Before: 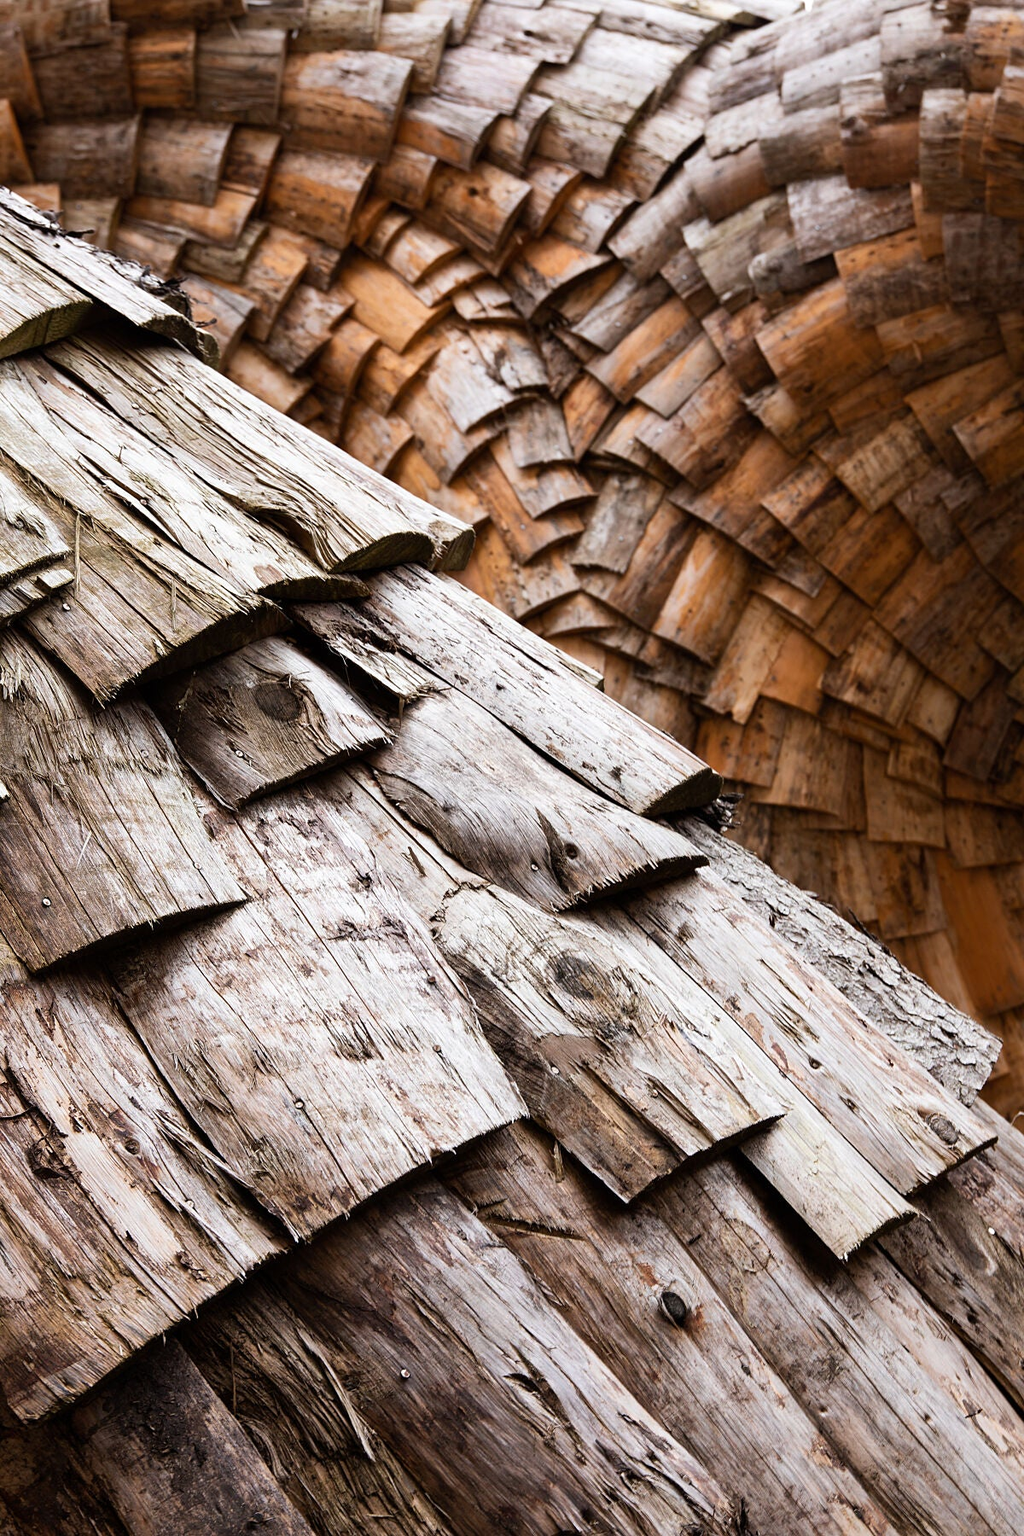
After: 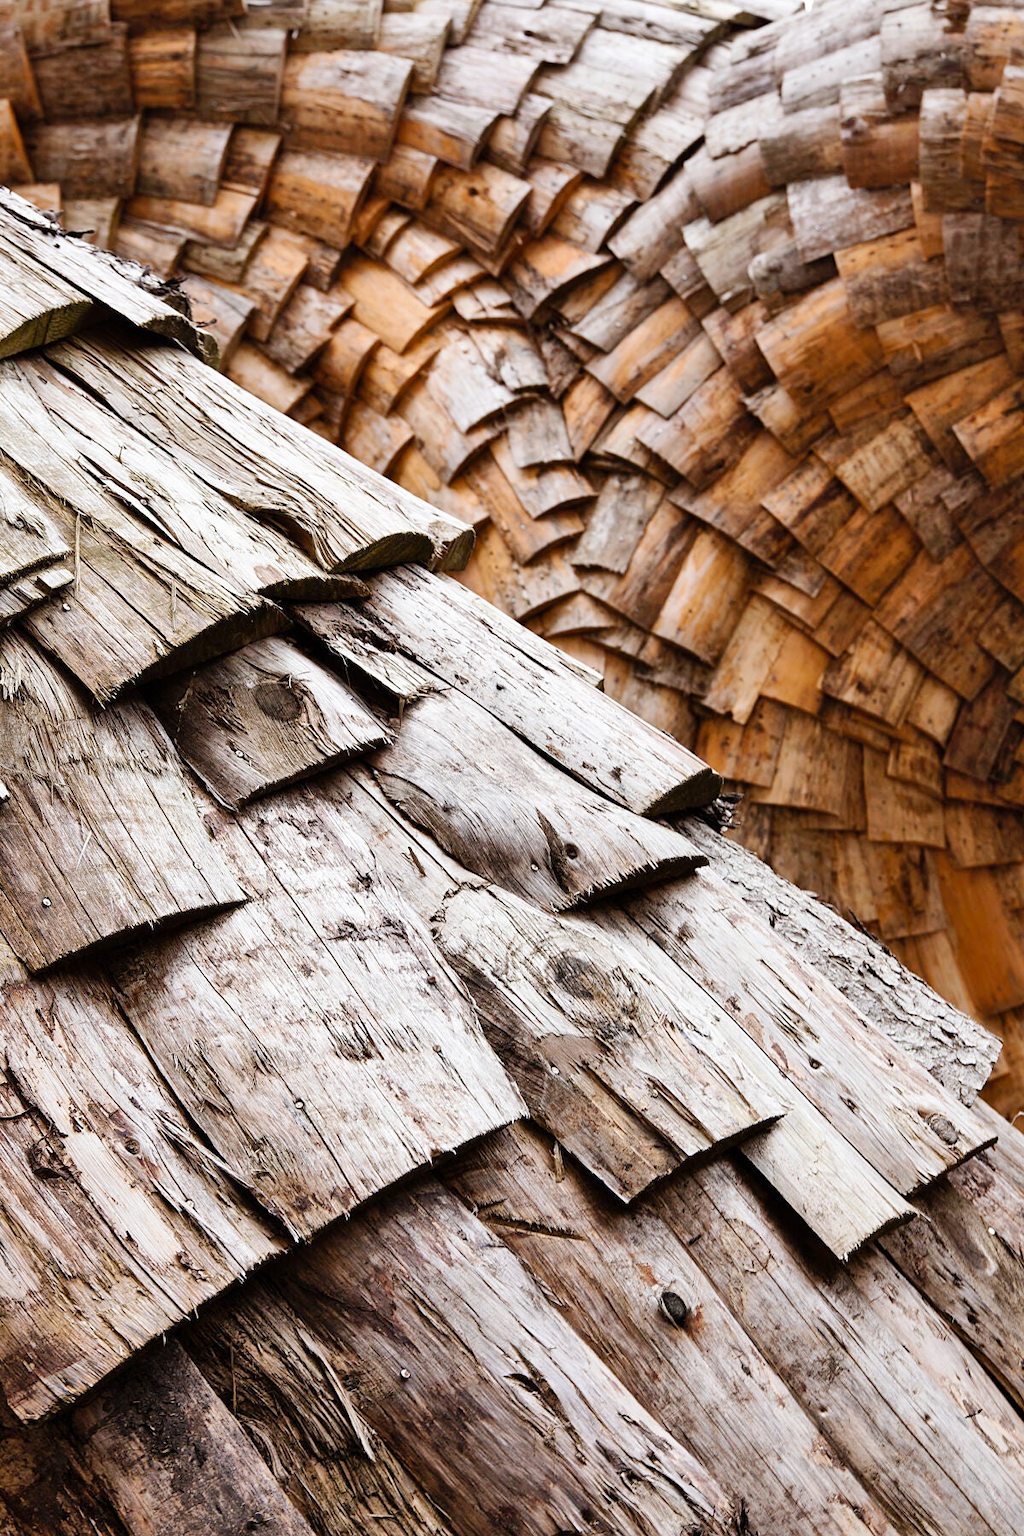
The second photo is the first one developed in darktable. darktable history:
tone curve: curves: ch0 [(0, 0) (0.003, 0.004) (0.011, 0.015) (0.025, 0.033) (0.044, 0.059) (0.069, 0.092) (0.1, 0.132) (0.136, 0.18) (0.177, 0.235) (0.224, 0.297) (0.277, 0.366) (0.335, 0.44) (0.399, 0.52) (0.468, 0.594) (0.543, 0.661) (0.623, 0.727) (0.709, 0.79) (0.801, 0.86) (0.898, 0.928) (1, 1)], preserve colors none
white balance: emerald 1
shadows and highlights: low approximation 0.01, soften with gaussian
